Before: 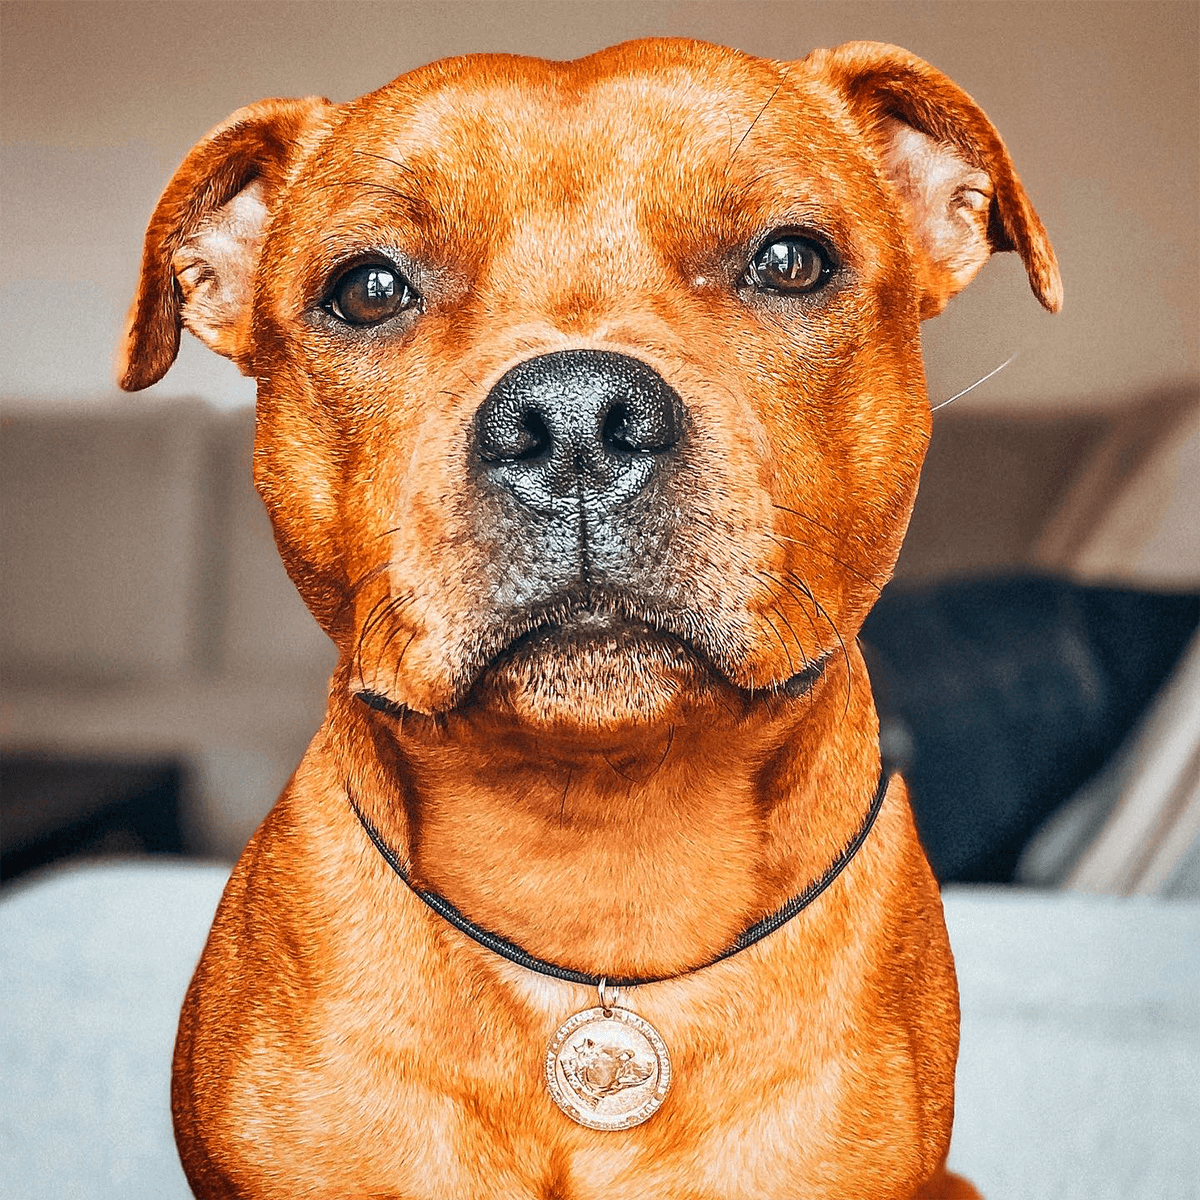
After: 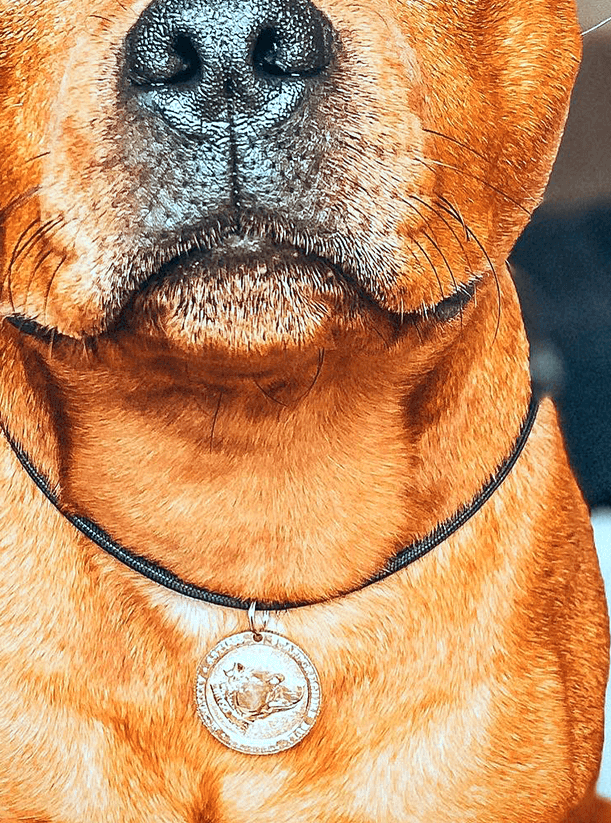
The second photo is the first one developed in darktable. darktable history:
crop and rotate: left 29.203%, top 31.354%, right 19.849%
exposure: black level correction 0.001, exposure 0.193 EV, compensate highlight preservation false
color correction: highlights a* -9.94, highlights b* -10.34
